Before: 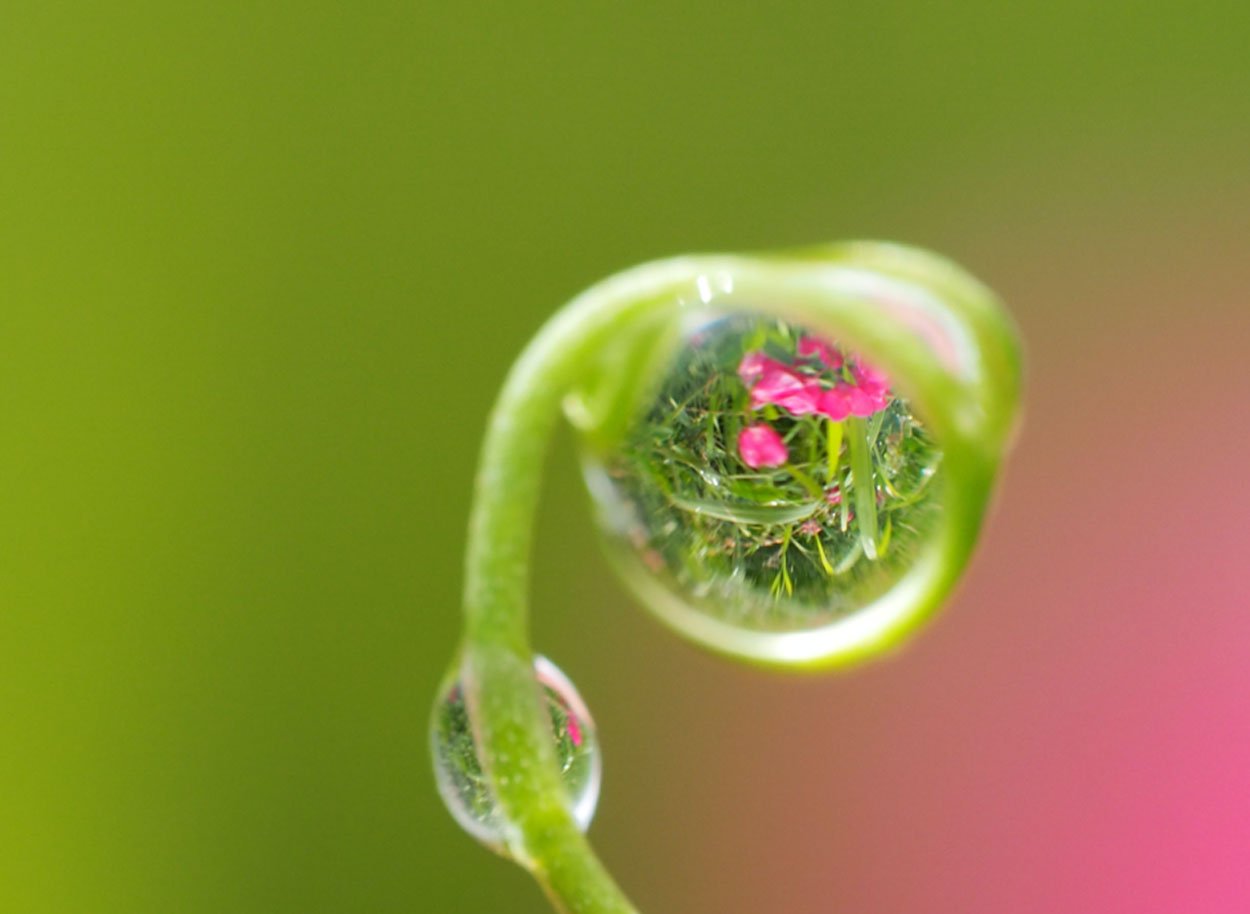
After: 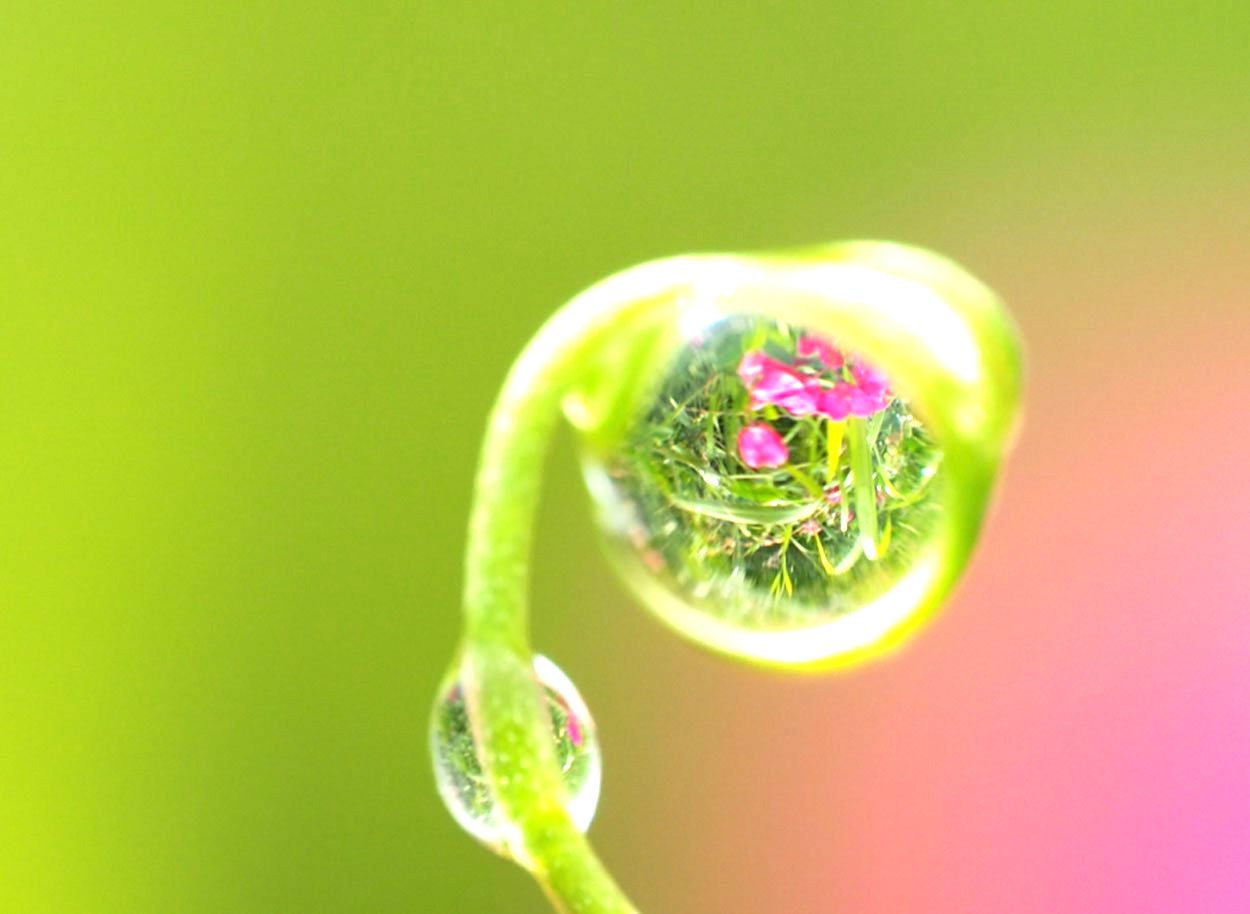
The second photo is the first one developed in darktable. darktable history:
exposure: black level correction 0, exposure 1.121 EV, compensate highlight preservation false
